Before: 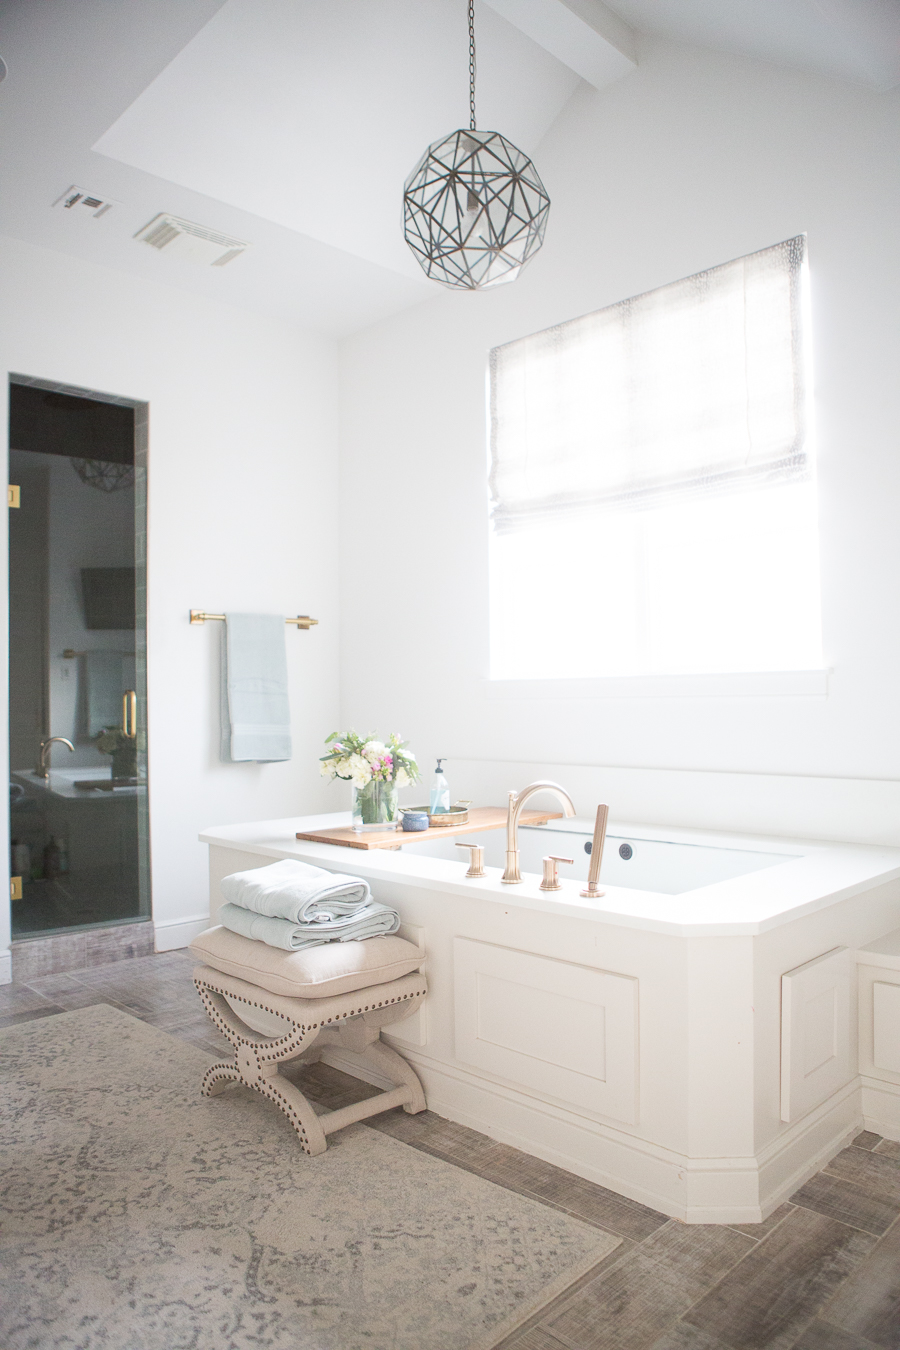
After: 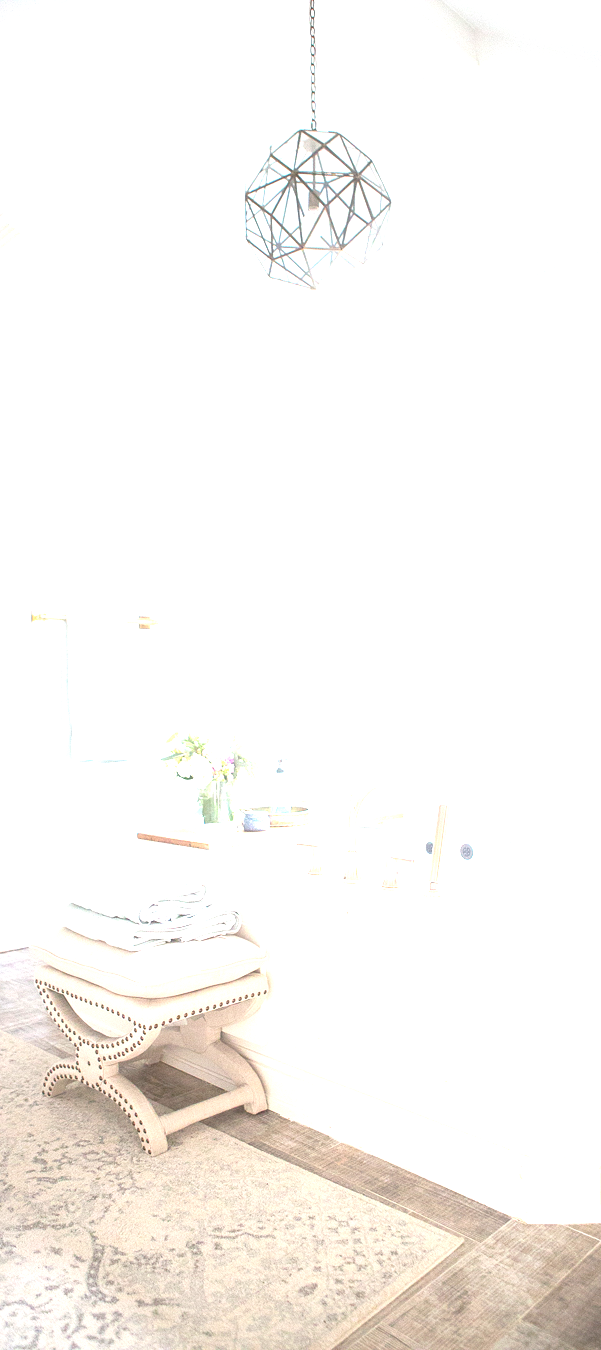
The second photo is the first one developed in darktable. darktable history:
crop and rotate: left 17.732%, right 15.423%
exposure: black level correction 0.001, exposure 1.398 EV, compensate exposure bias true, compensate highlight preservation false
